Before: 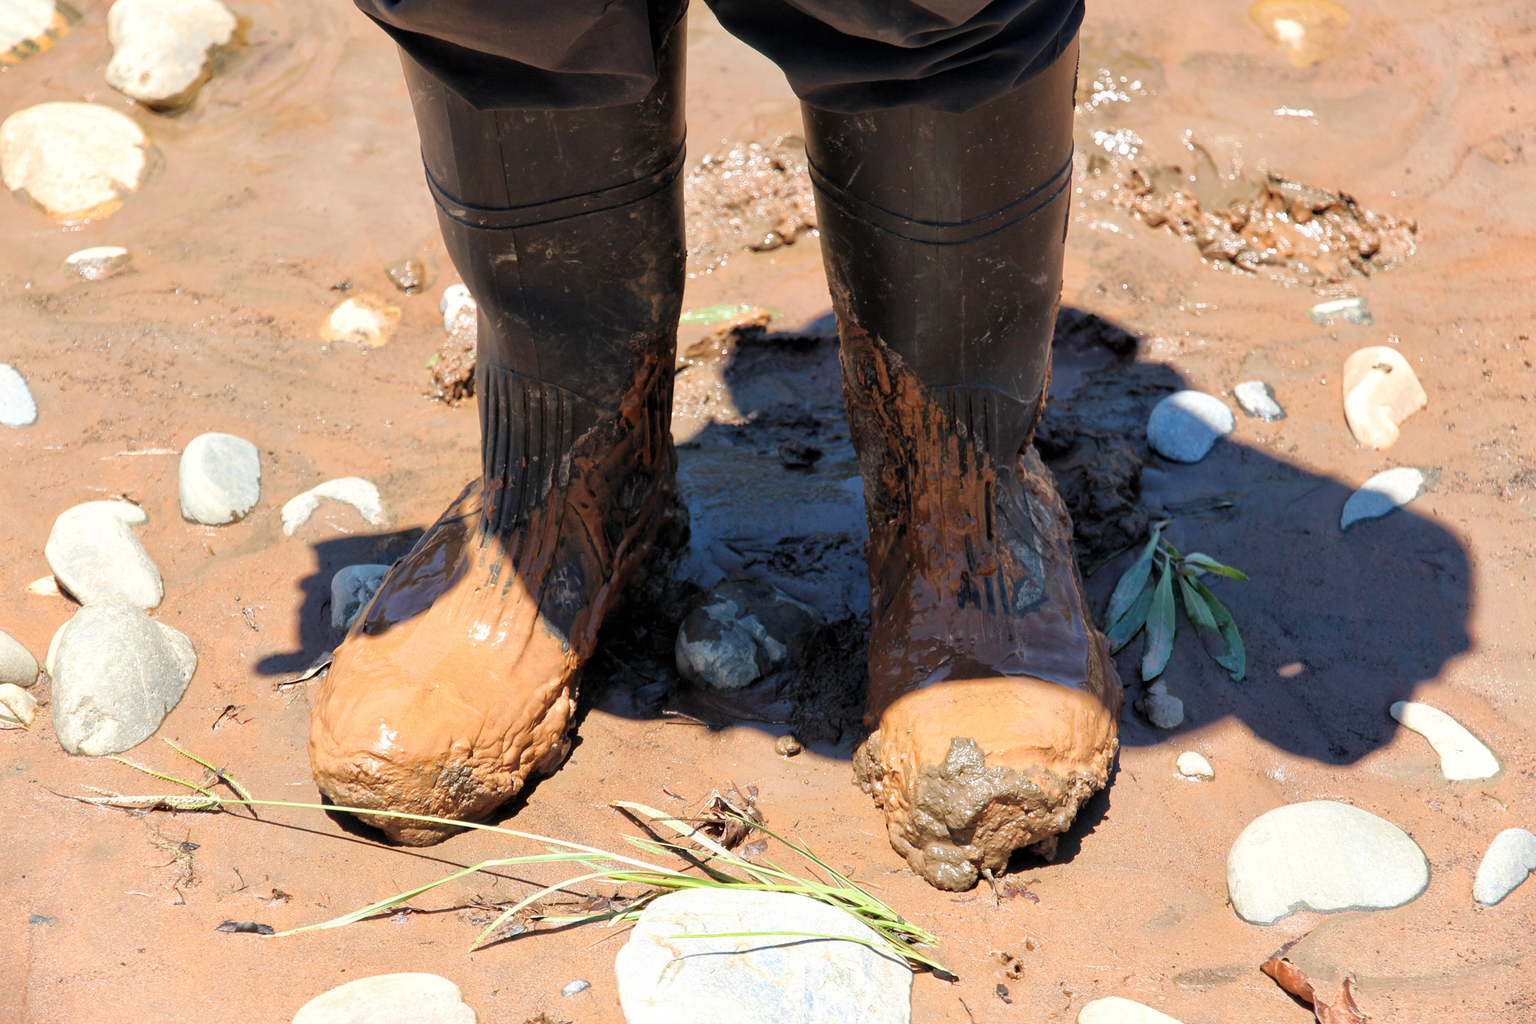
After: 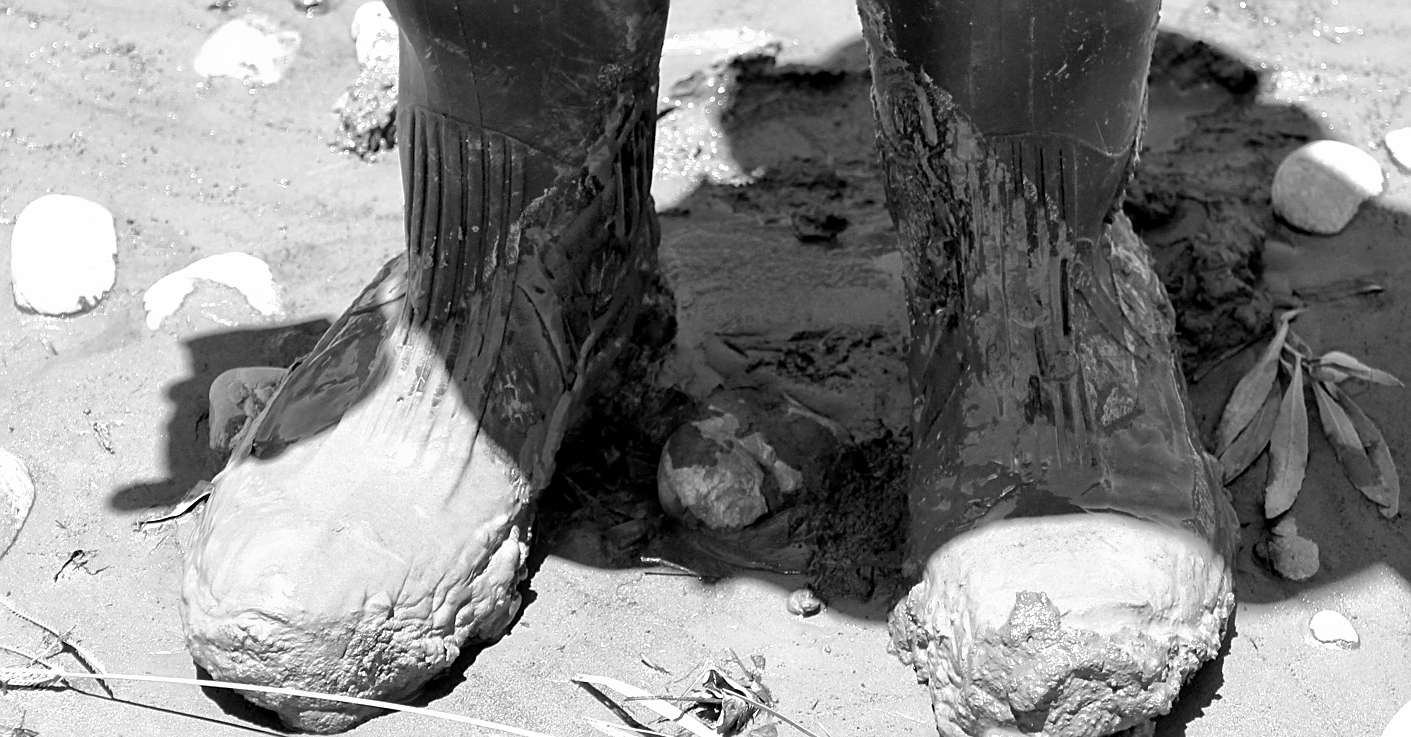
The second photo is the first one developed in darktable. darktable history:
crop: left 11.123%, top 27.61%, right 18.3%, bottom 17.034%
sharpen: on, module defaults
exposure: black level correction 0.001, exposure 0.5 EV, compensate exposure bias true, compensate highlight preservation false
monochrome: on, module defaults
color correction: highlights a* 5.81, highlights b* 4.84
shadows and highlights: radius 125.46, shadows 21.19, highlights -21.19, low approximation 0.01
